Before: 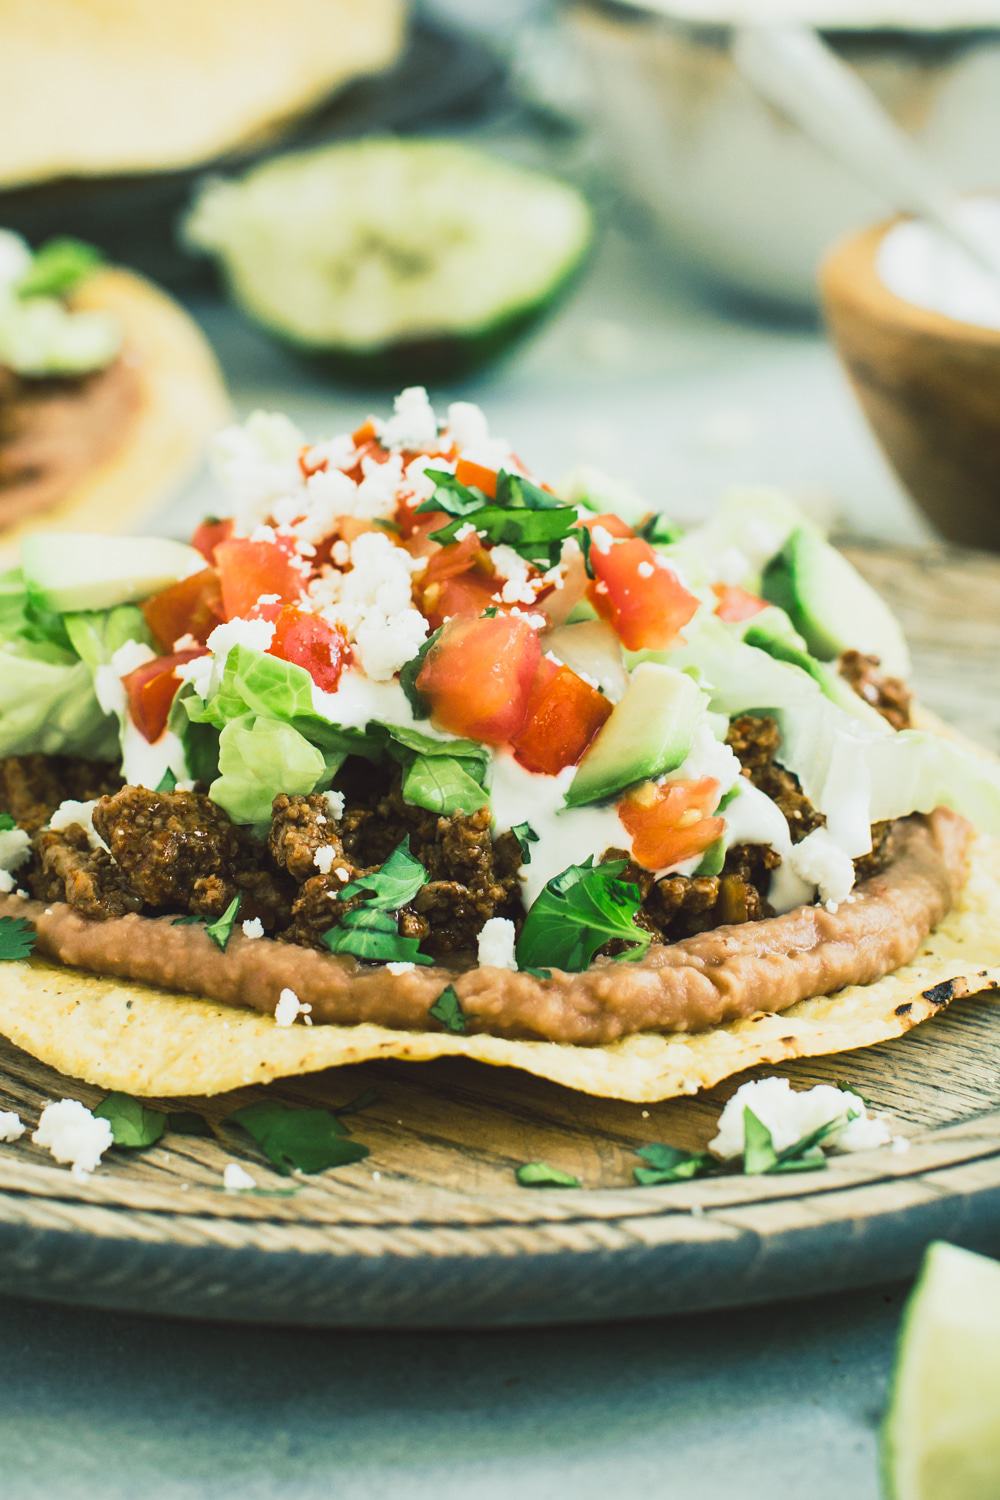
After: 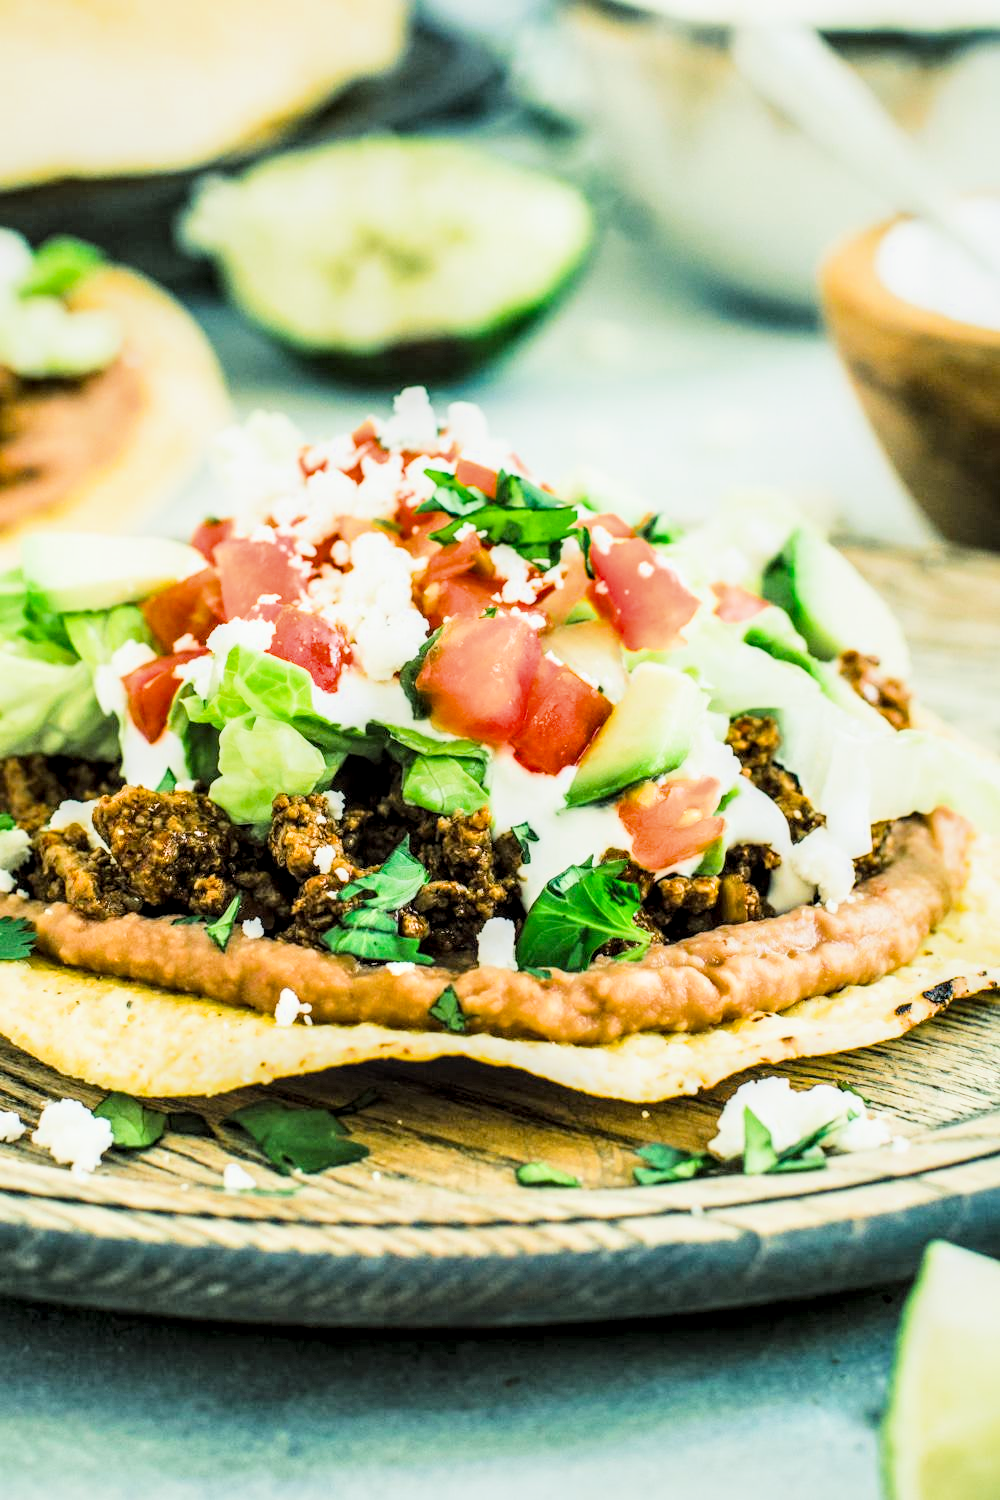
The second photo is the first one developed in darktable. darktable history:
local contrast: detail 150%
exposure: black level correction 0, exposure 0.9 EV, compensate exposure bias true, compensate highlight preservation false
color balance rgb: perceptual saturation grading › global saturation 20%
filmic rgb: black relative exposure -6 EV, white relative exposure 5 EV, hardness 2.79, contrast 1.3
